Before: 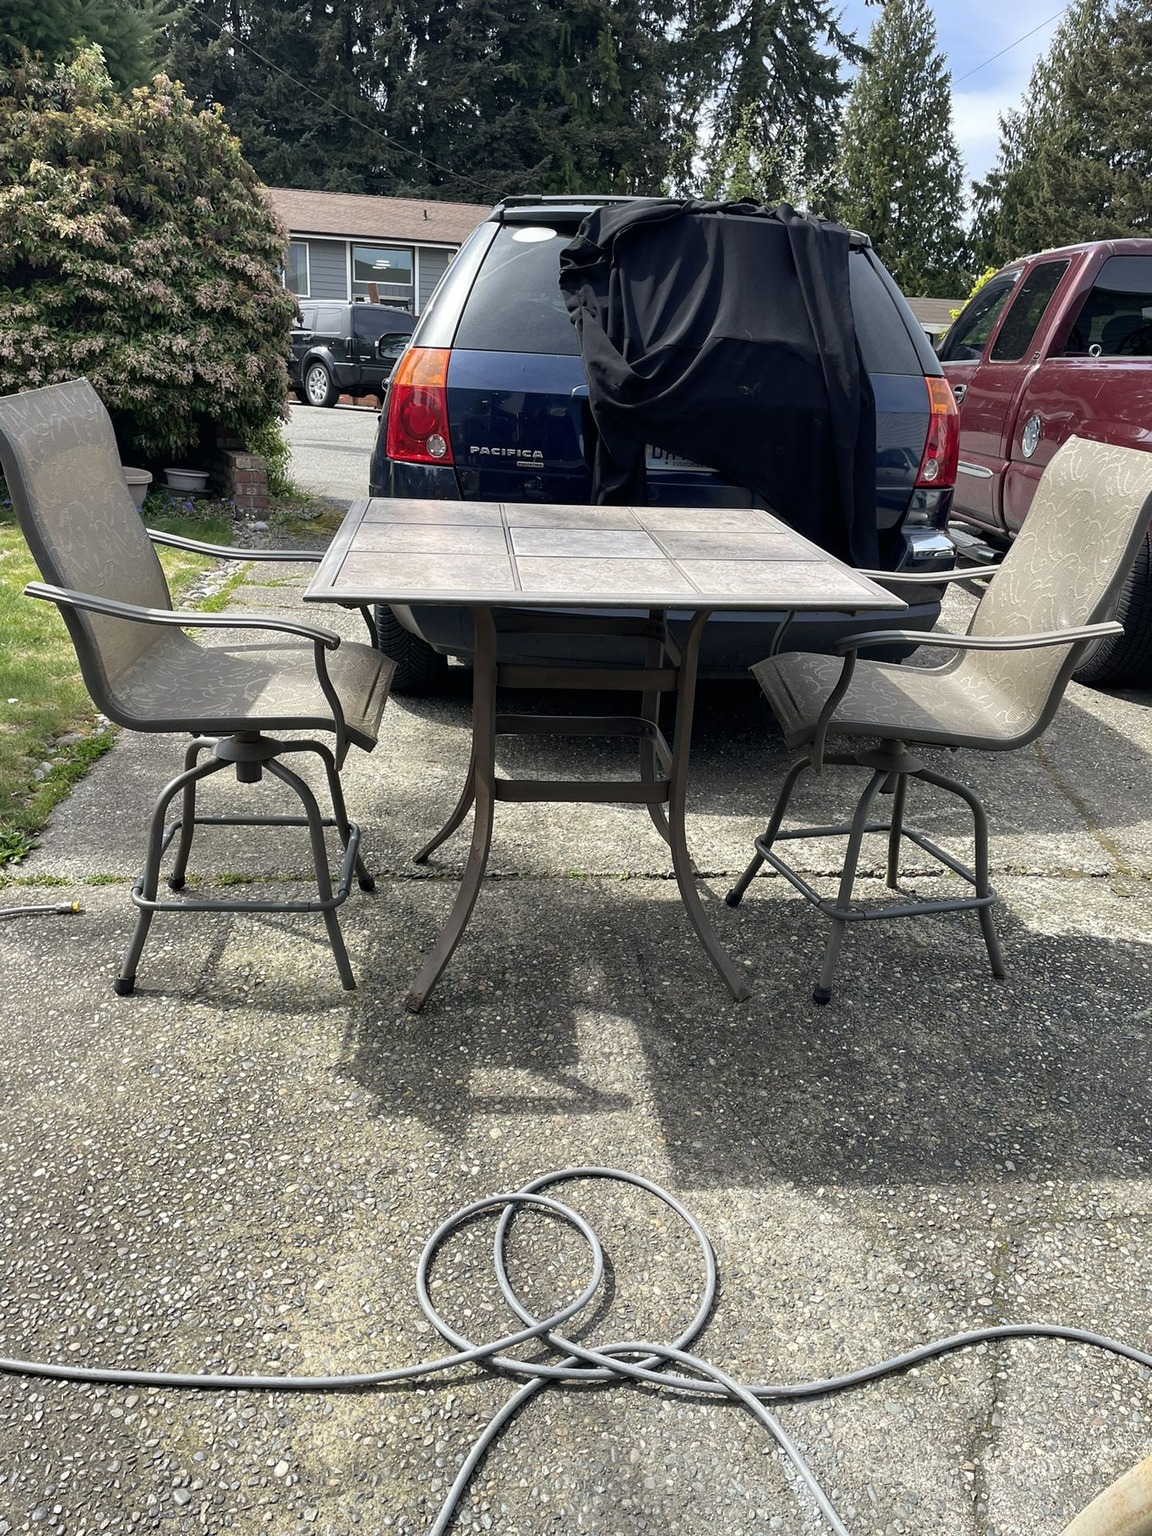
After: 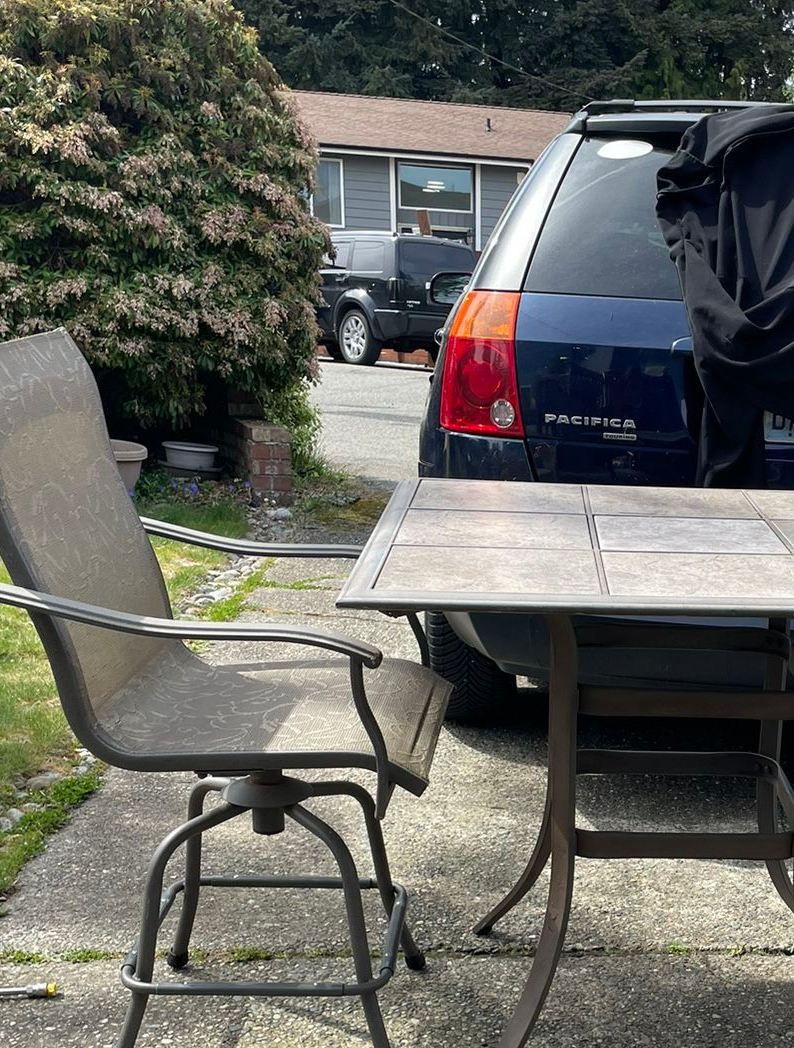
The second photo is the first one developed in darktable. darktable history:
crop and rotate: left 3.026%, top 7.518%, right 41.824%, bottom 37.895%
